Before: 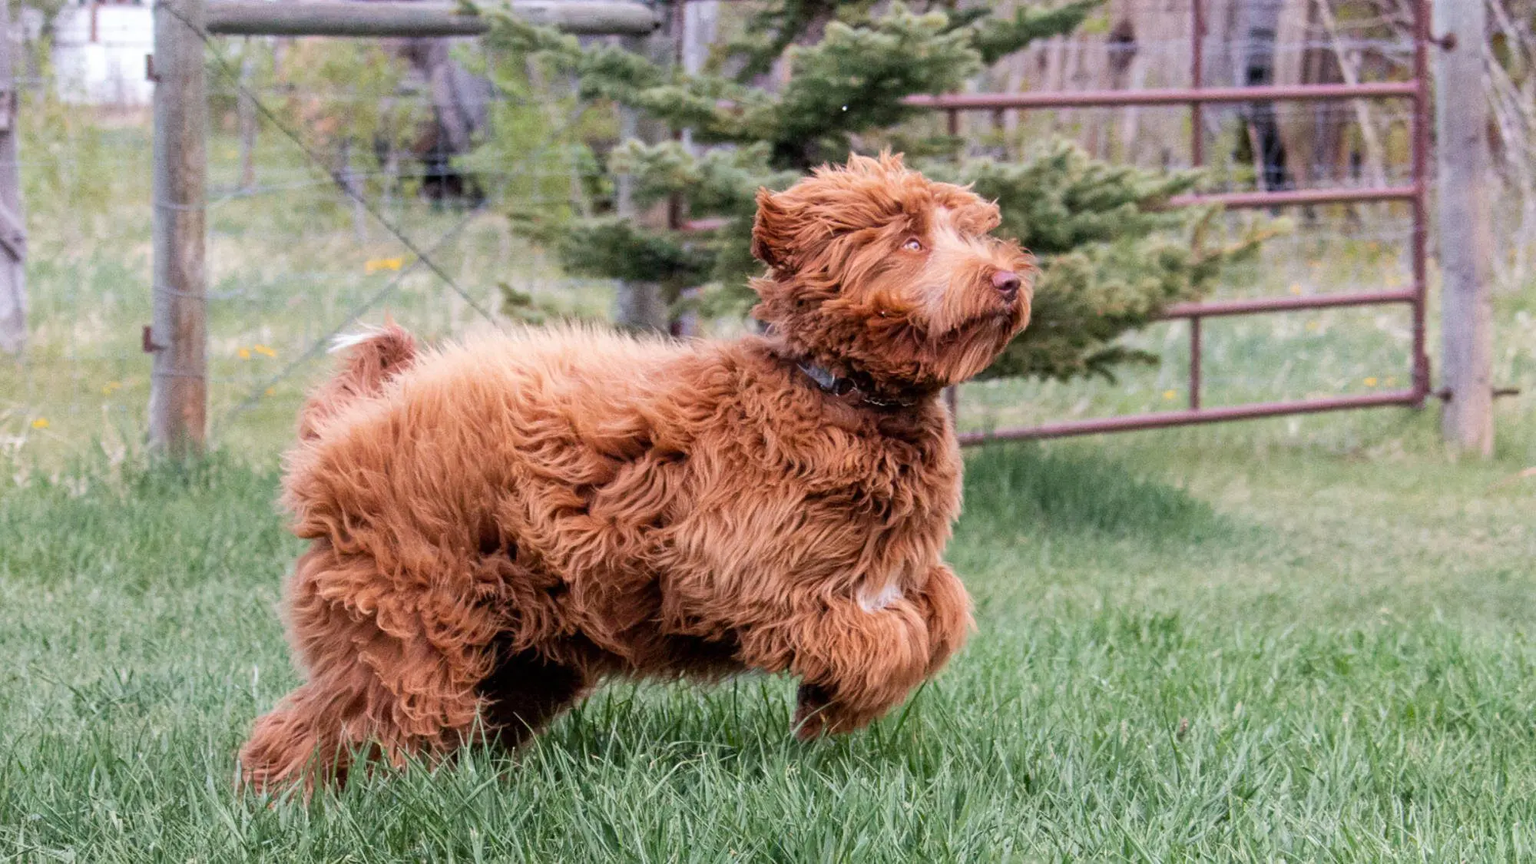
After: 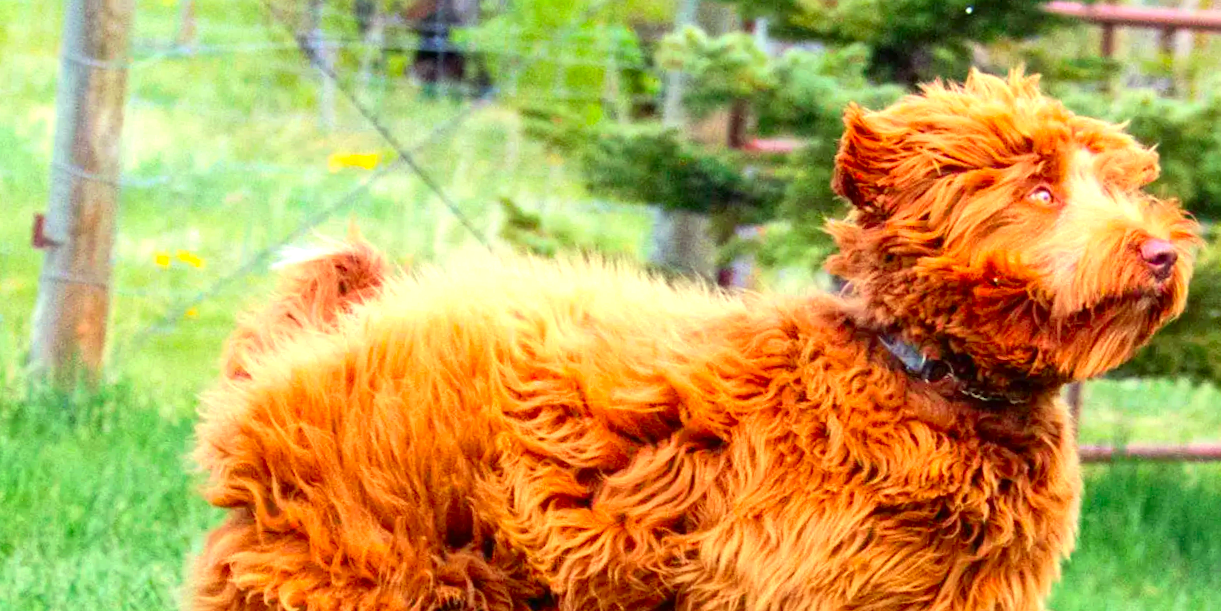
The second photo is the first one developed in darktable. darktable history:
crop and rotate: angle -4.99°, left 2.122%, top 6.945%, right 27.566%, bottom 30.519%
color correction: highlights a* -10.77, highlights b* 9.8, saturation 1.72
contrast brightness saturation: contrast 0.1, brightness 0.03, saturation 0.09
exposure: black level correction 0, exposure 0.7 EV, compensate exposure bias true, compensate highlight preservation false
